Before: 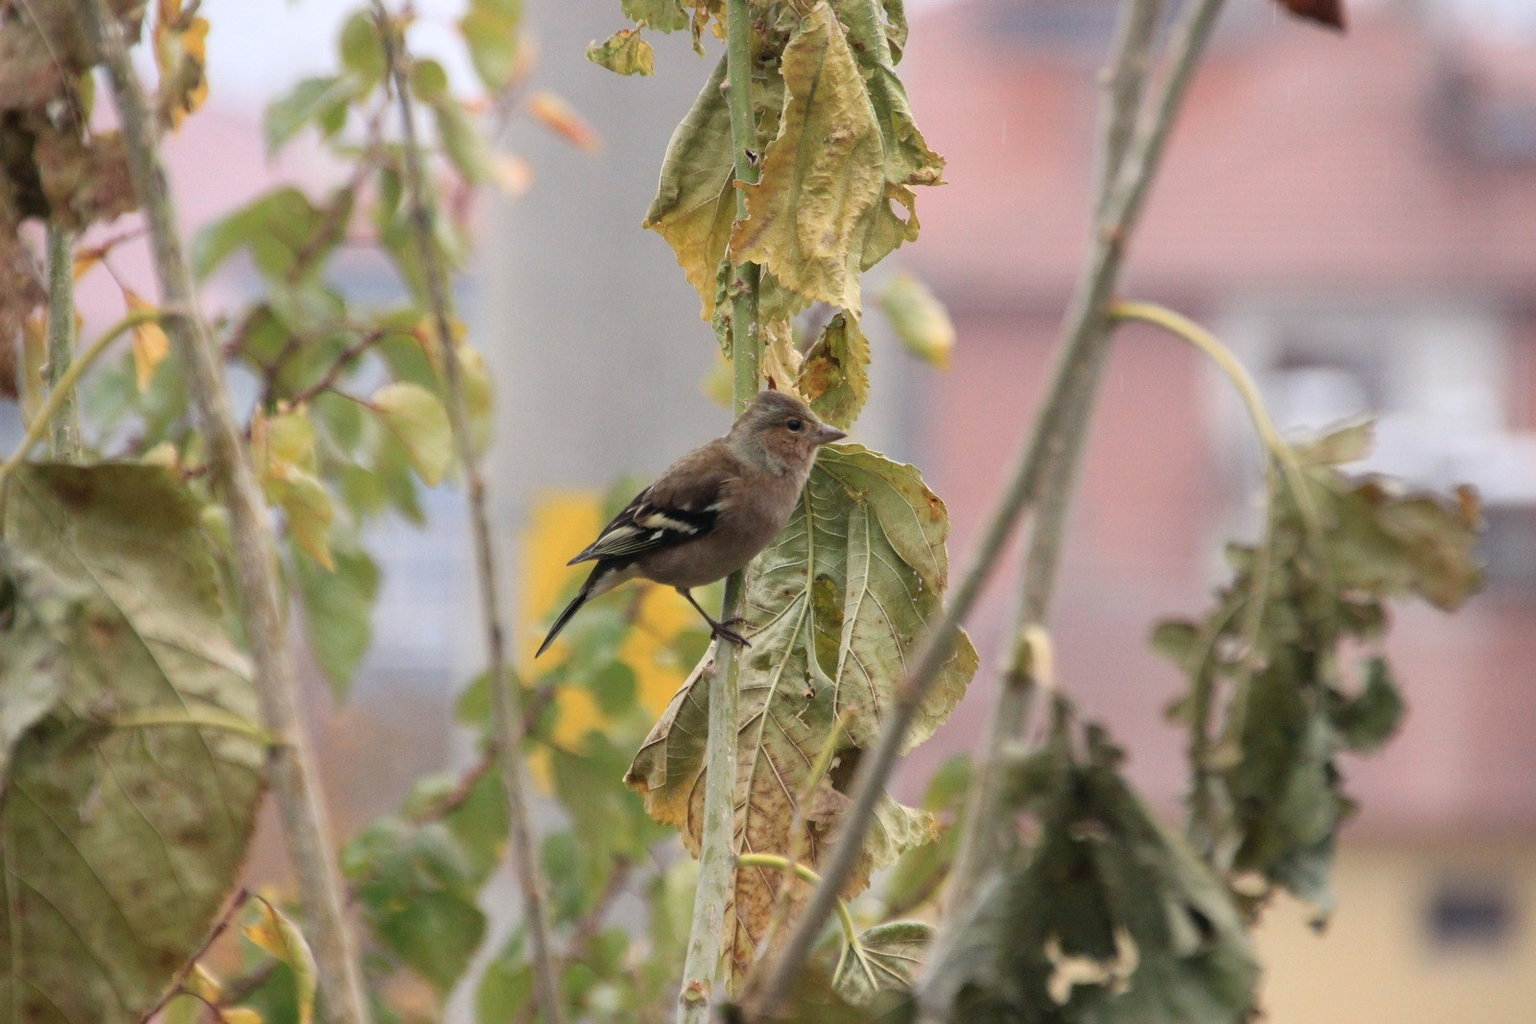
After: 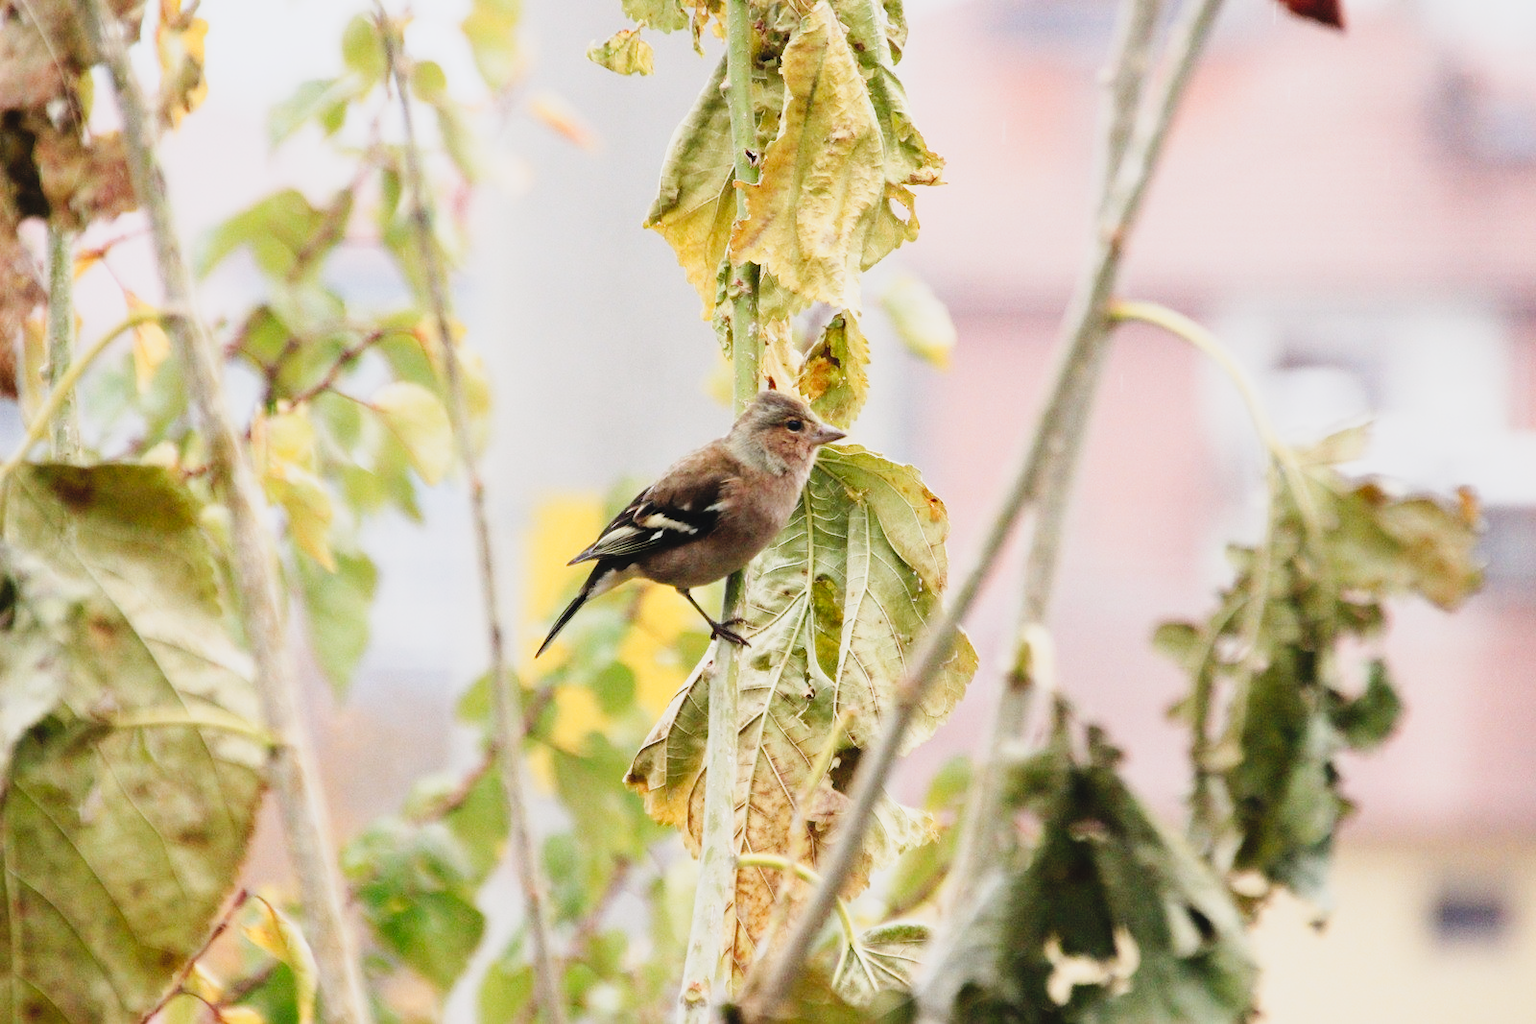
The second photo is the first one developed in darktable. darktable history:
tone curve: curves: ch0 [(0, 0.026) (0.155, 0.133) (0.272, 0.34) (0.434, 0.625) (0.676, 0.871) (0.994, 0.955)], preserve colors none
